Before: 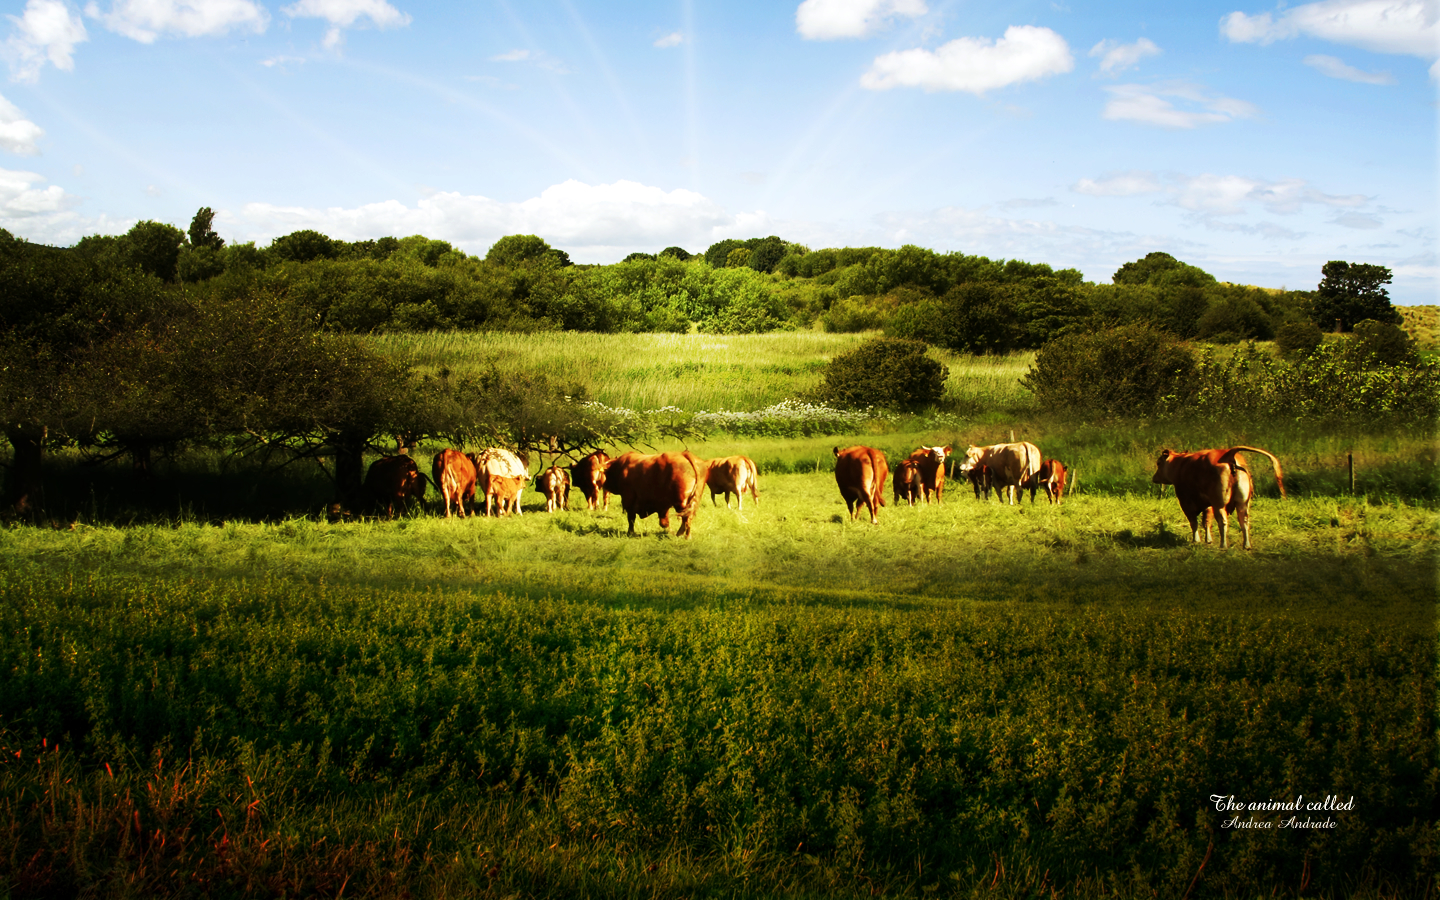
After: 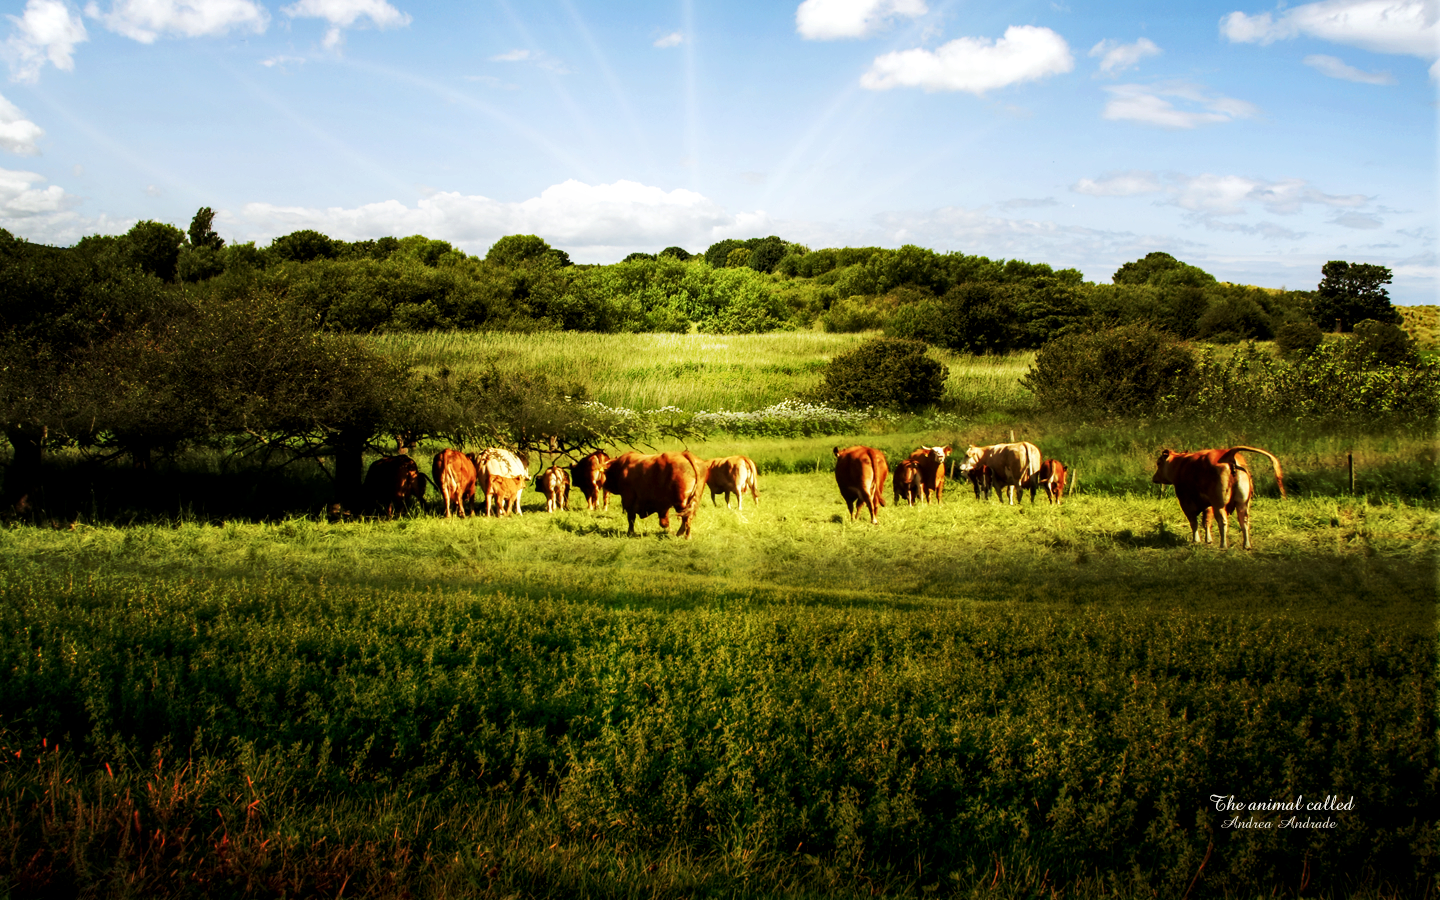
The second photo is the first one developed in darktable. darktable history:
local contrast: shadows 95%, midtone range 0.498
